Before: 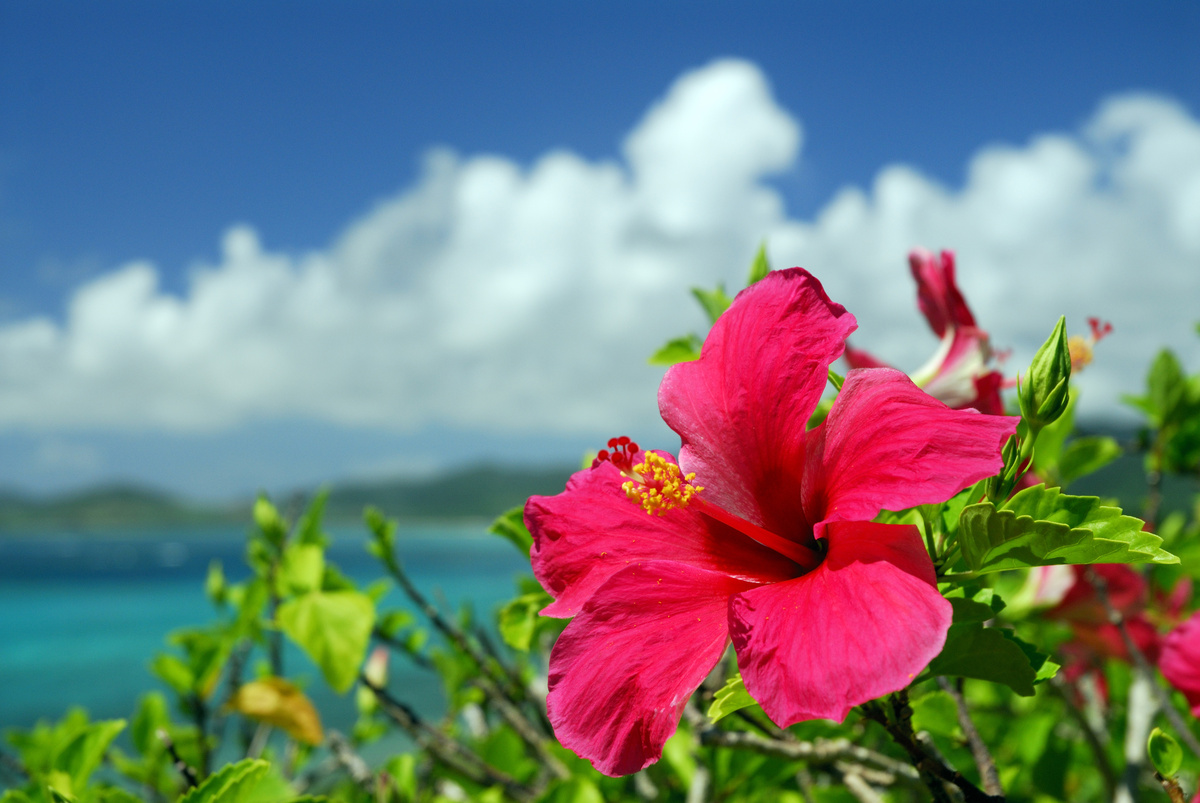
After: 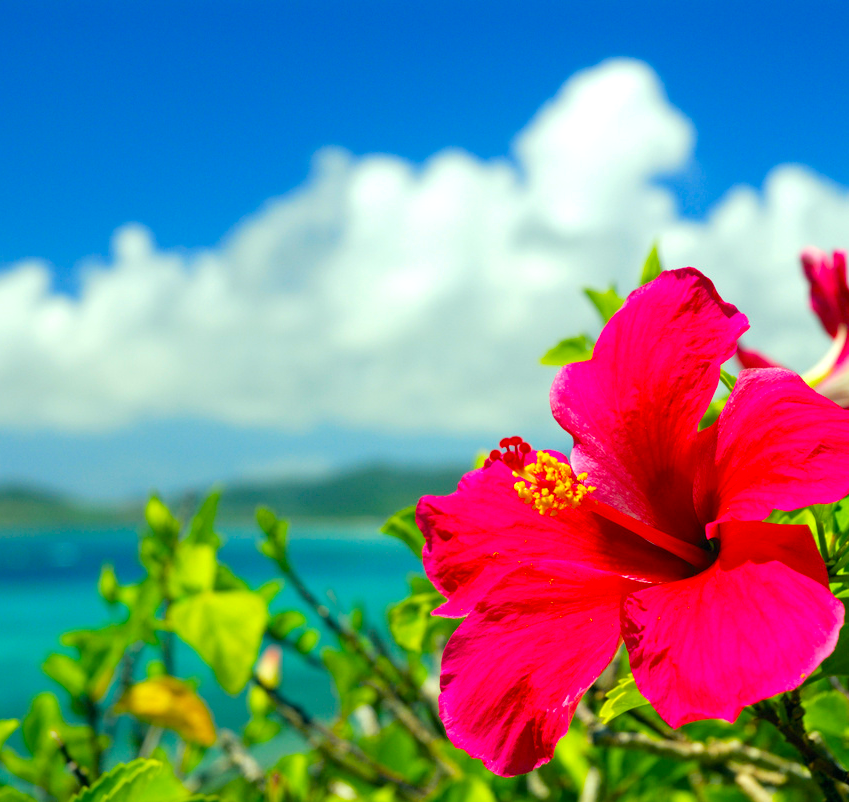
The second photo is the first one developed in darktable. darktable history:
color balance rgb: highlights gain › chroma 3.004%, highlights gain › hue 71.75°, linear chroma grading › global chroma 14.854%, perceptual saturation grading › global saturation 19.63%, perceptual brilliance grading › global brilliance 9.243%, perceptual brilliance grading › shadows 14.903%, global vibrance 20%
crop and rotate: left 9.06%, right 20.14%
